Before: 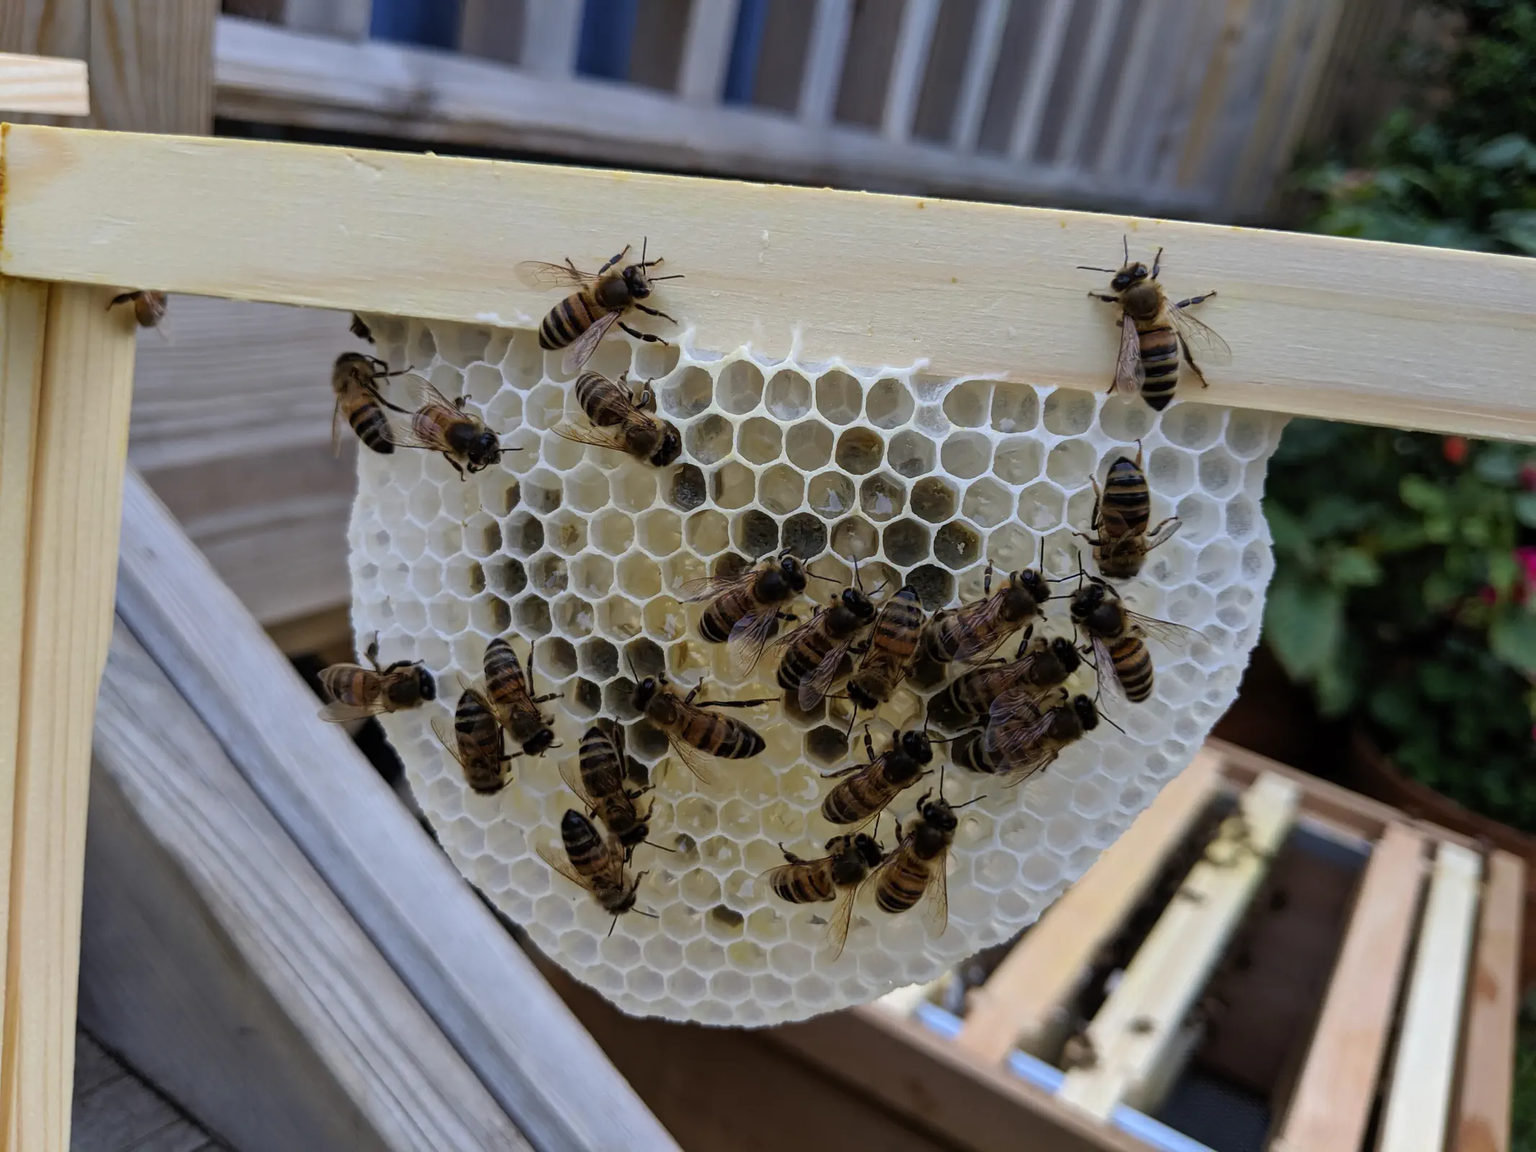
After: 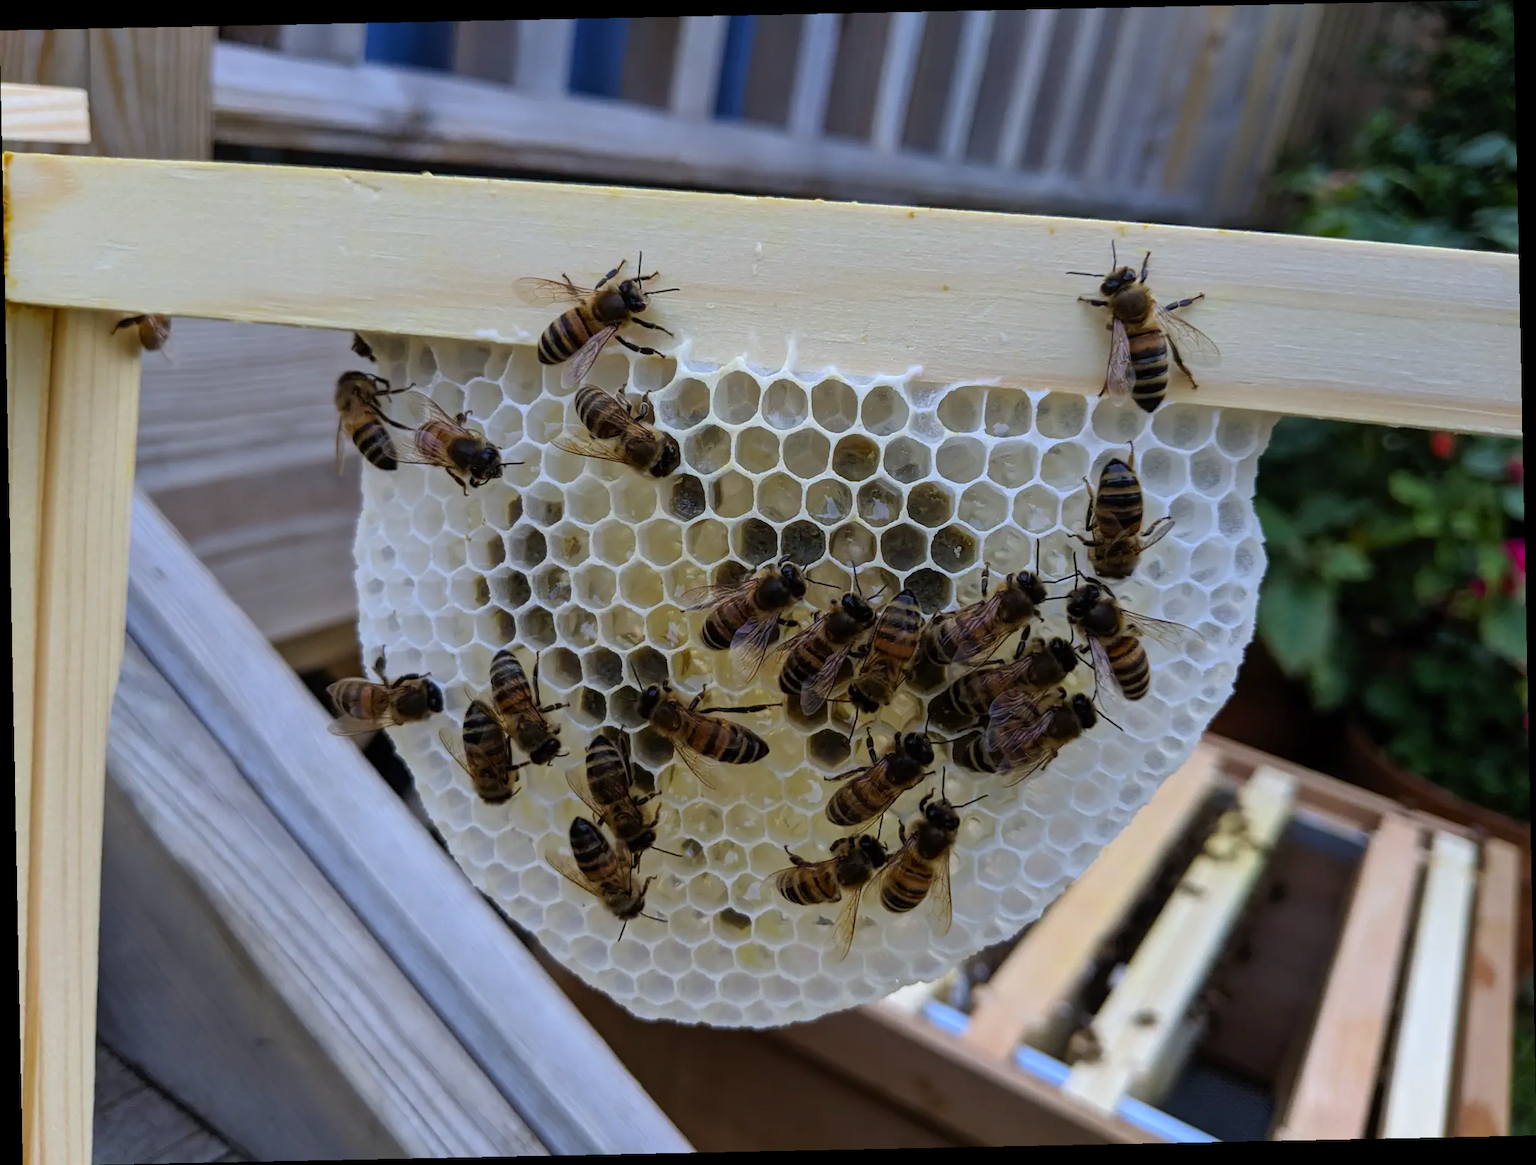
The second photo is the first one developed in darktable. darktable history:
white balance: red 0.976, blue 1.04
rotate and perspective: rotation -1.17°, automatic cropping off
contrast brightness saturation: saturation 0.18
